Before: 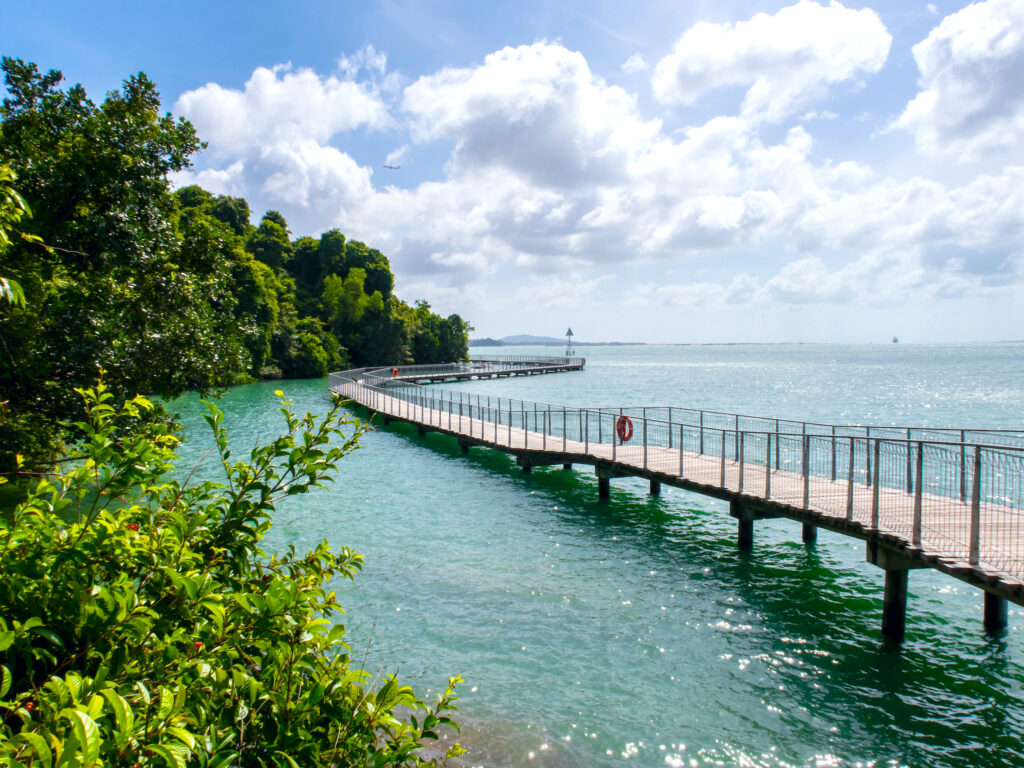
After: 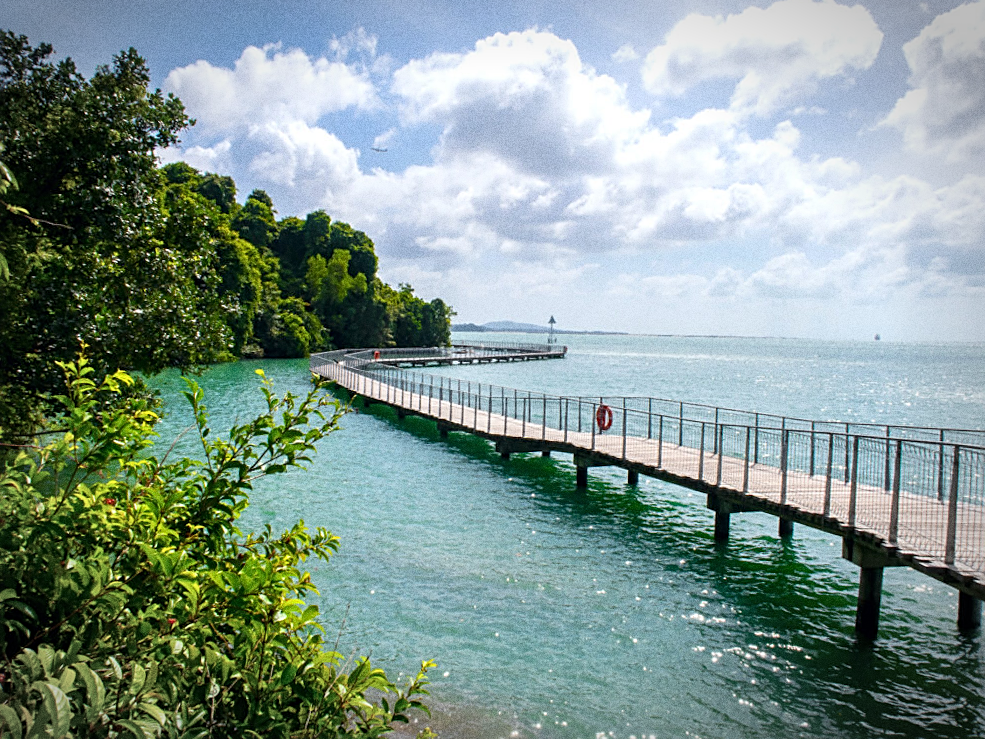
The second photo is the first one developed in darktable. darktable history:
vignetting: automatic ratio true
sharpen: on, module defaults
crop and rotate: angle -1.69°
grain: coarseness 0.09 ISO, strength 40%
